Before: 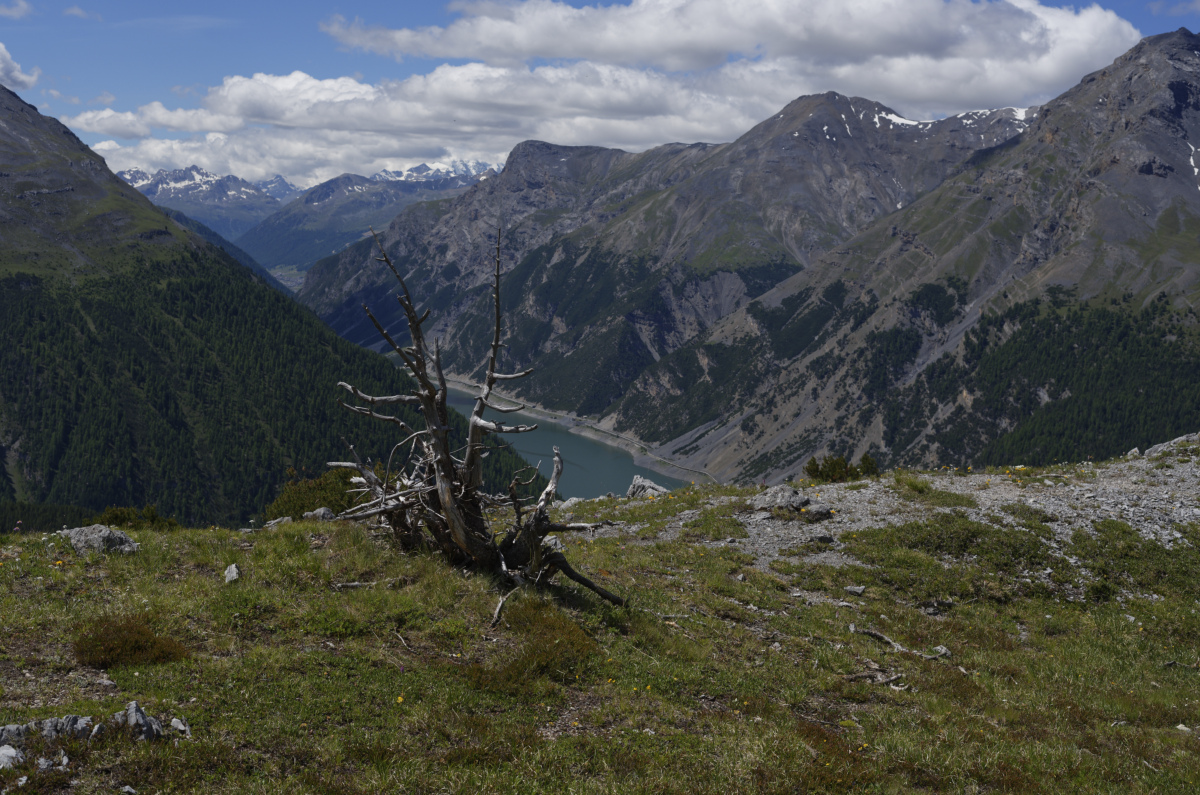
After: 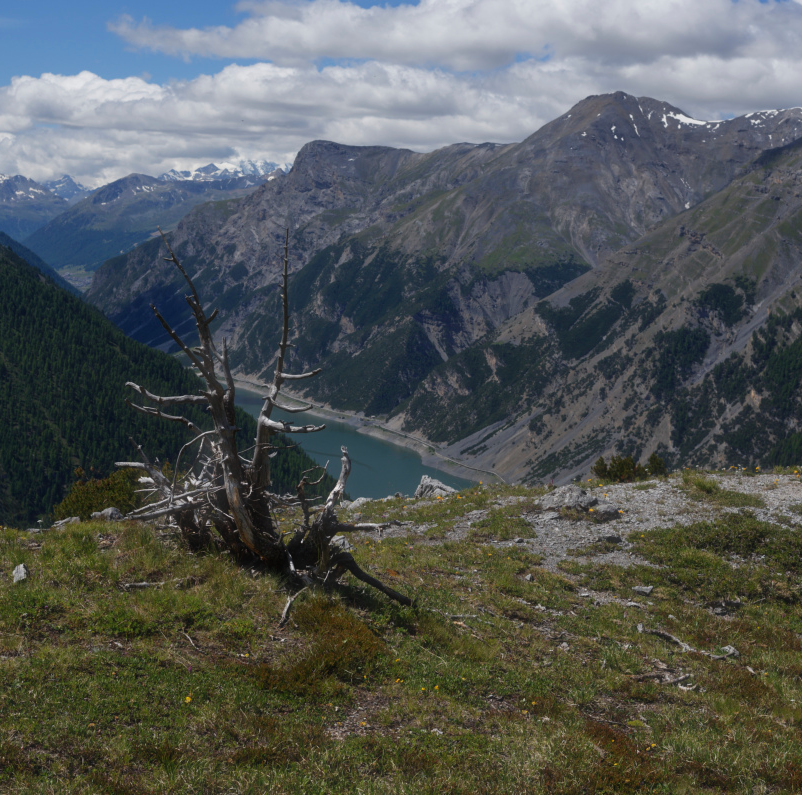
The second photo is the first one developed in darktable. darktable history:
crop and rotate: left 17.732%, right 15.423%
haze removal: strength -0.1, adaptive false
